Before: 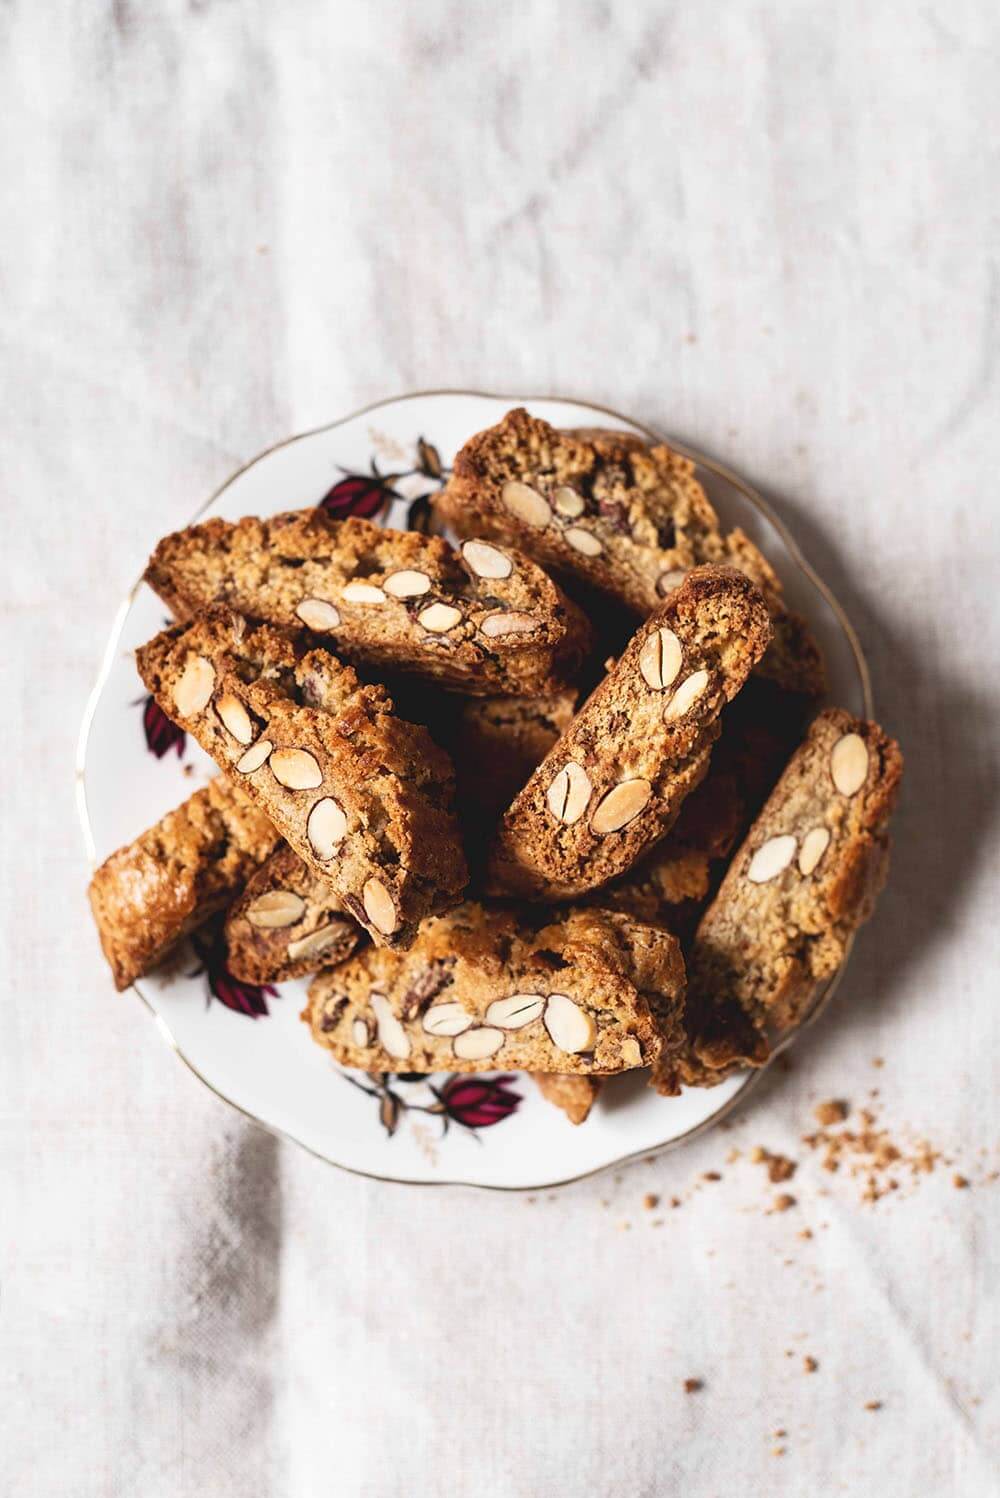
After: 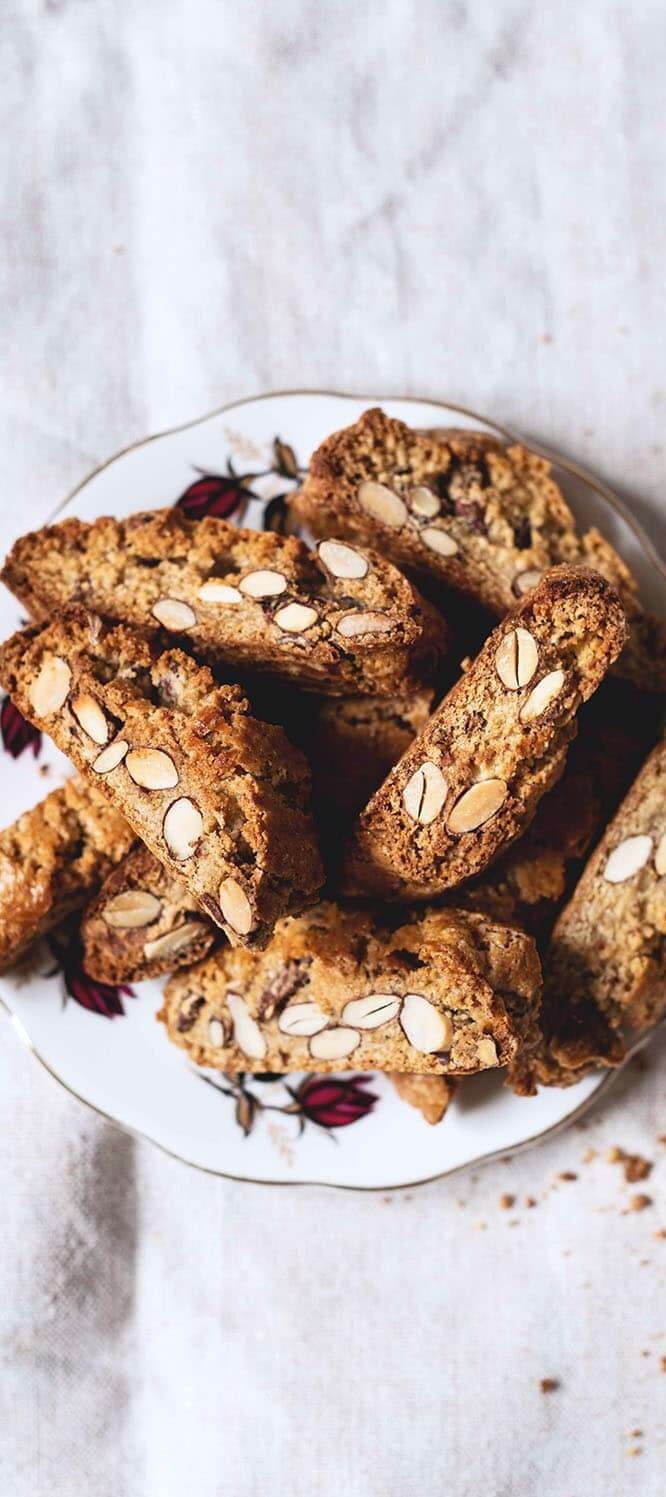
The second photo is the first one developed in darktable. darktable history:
crop and rotate: left 14.436%, right 18.898%
white balance: red 0.983, blue 1.036
